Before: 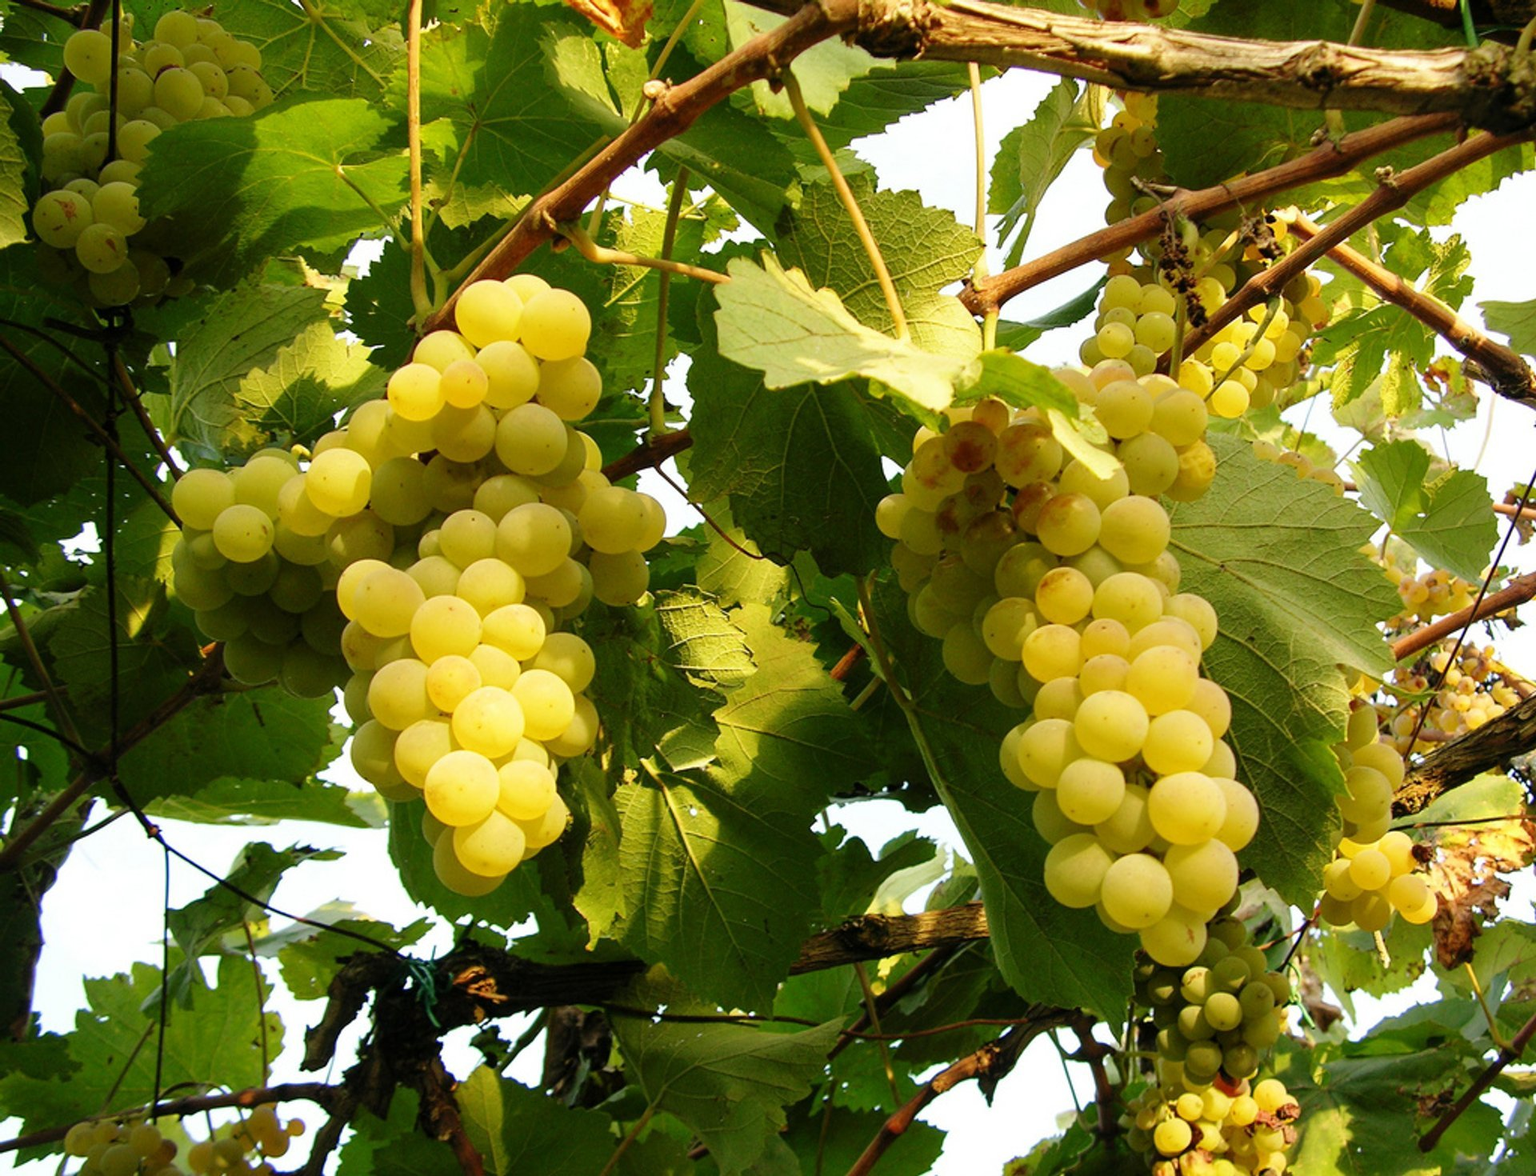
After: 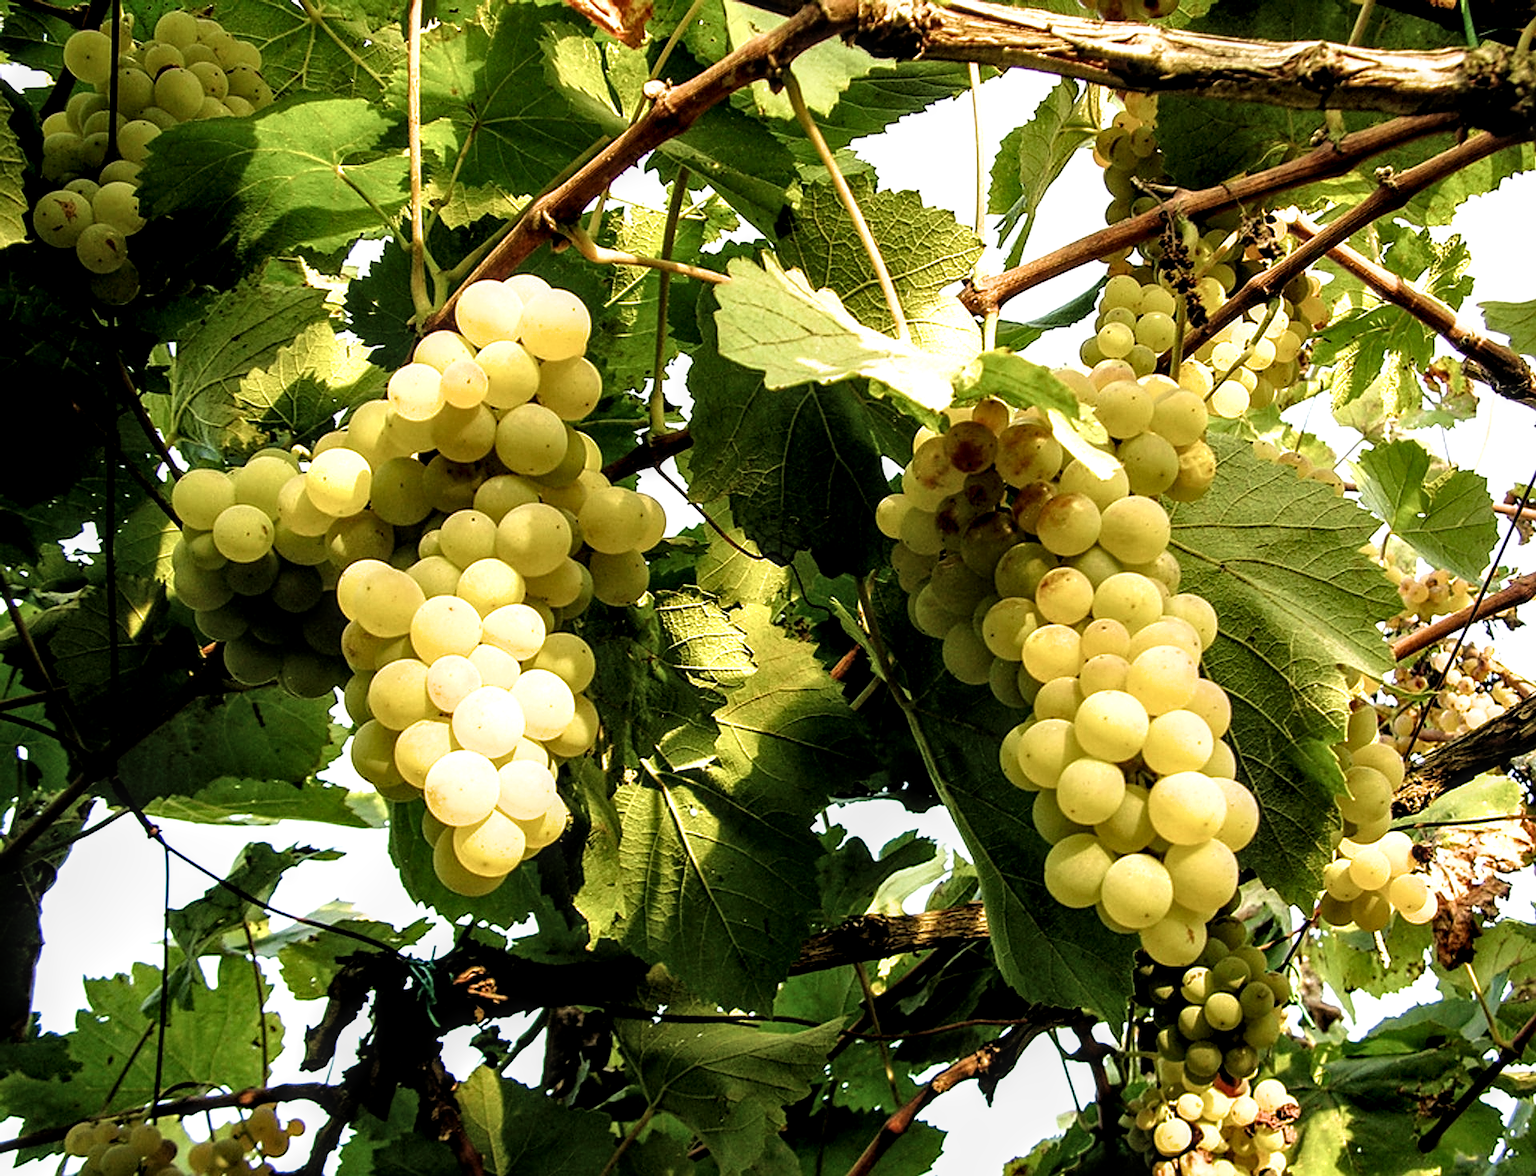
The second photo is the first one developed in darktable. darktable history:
local contrast: detail 150%
filmic rgb: black relative exposure -8.24 EV, white relative exposure 2.2 EV, threshold 3.02 EV, target white luminance 99.853%, hardness 7.09, latitude 75%, contrast 1.32, highlights saturation mix -2.63%, shadows ↔ highlights balance 30.75%, enable highlight reconstruction true
sharpen: on, module defaults
velvia: on, module defaults
